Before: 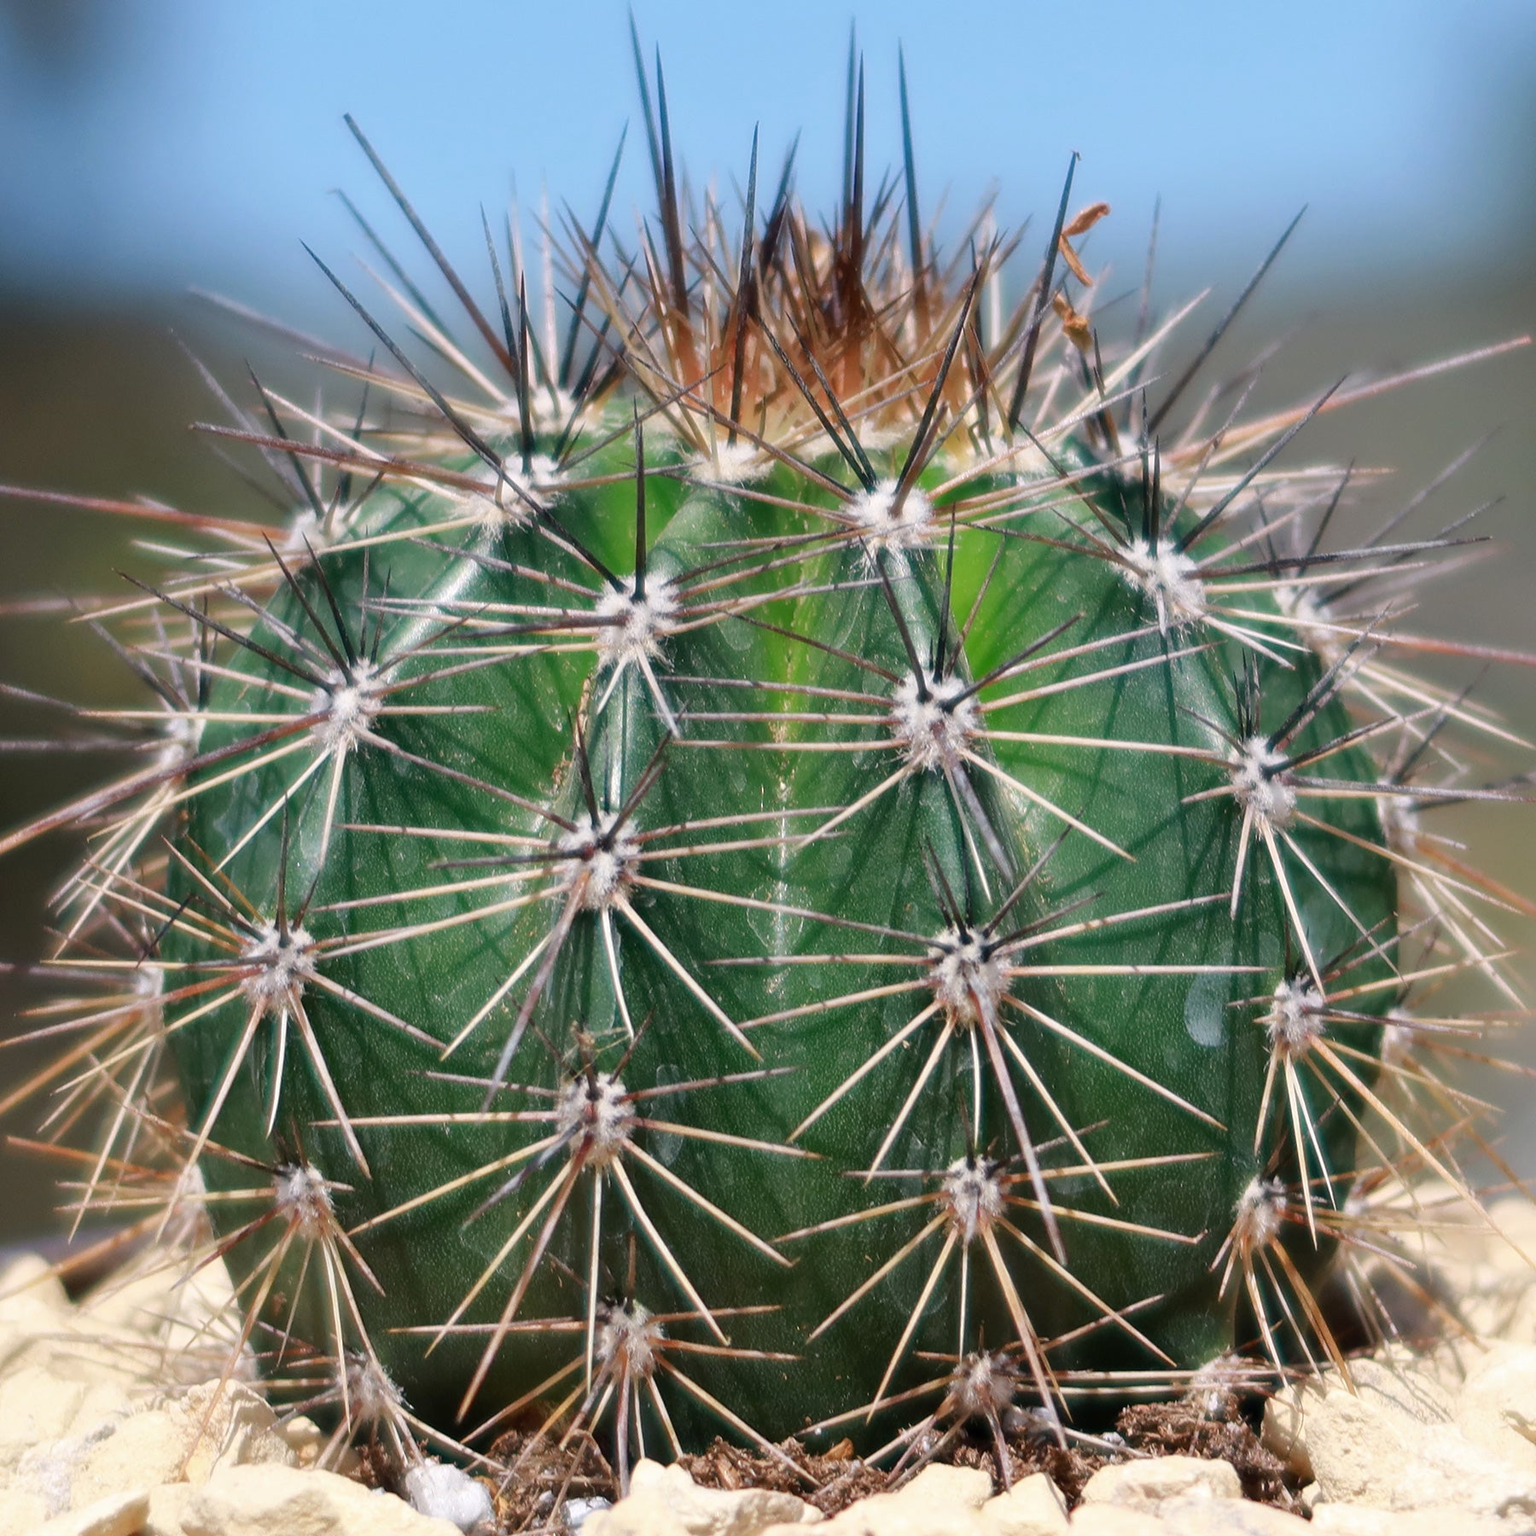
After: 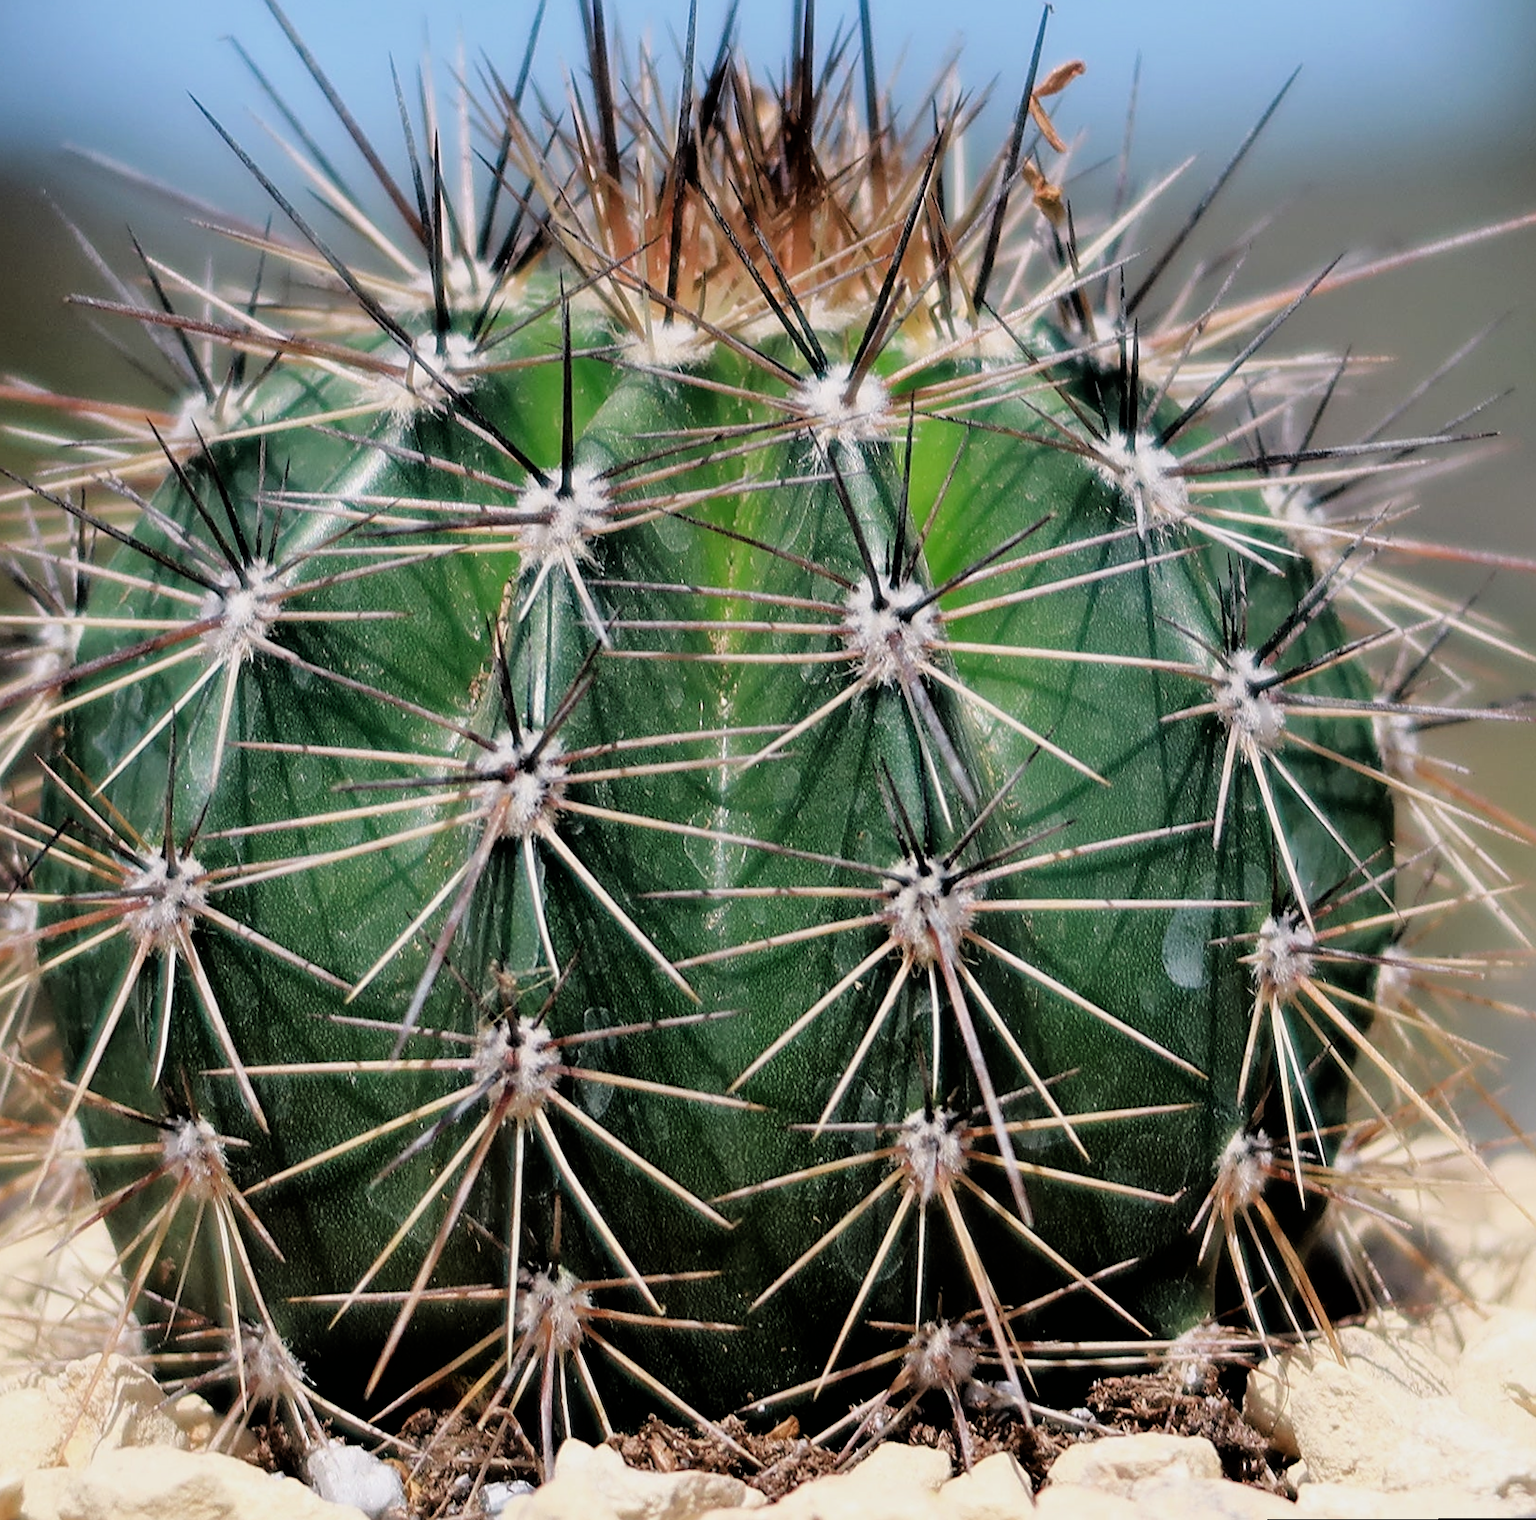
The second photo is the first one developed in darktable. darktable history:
sharpen: on, module defaults
filmic rgb: black relative exposure -3.92 EV, white relative exposure 3.14 EV, hardness 2.87
rotate and perspective: rotation 0.174°, lens shift (vertical) 0.013, lens shift (horizontal) 0.019, shear 0.001, automatic cropping original format, crop left 0.007, crop right 0.991, crop top 0.016, crop bottom 0.997
crop and rotate: left 8.262%, top 9.226%
